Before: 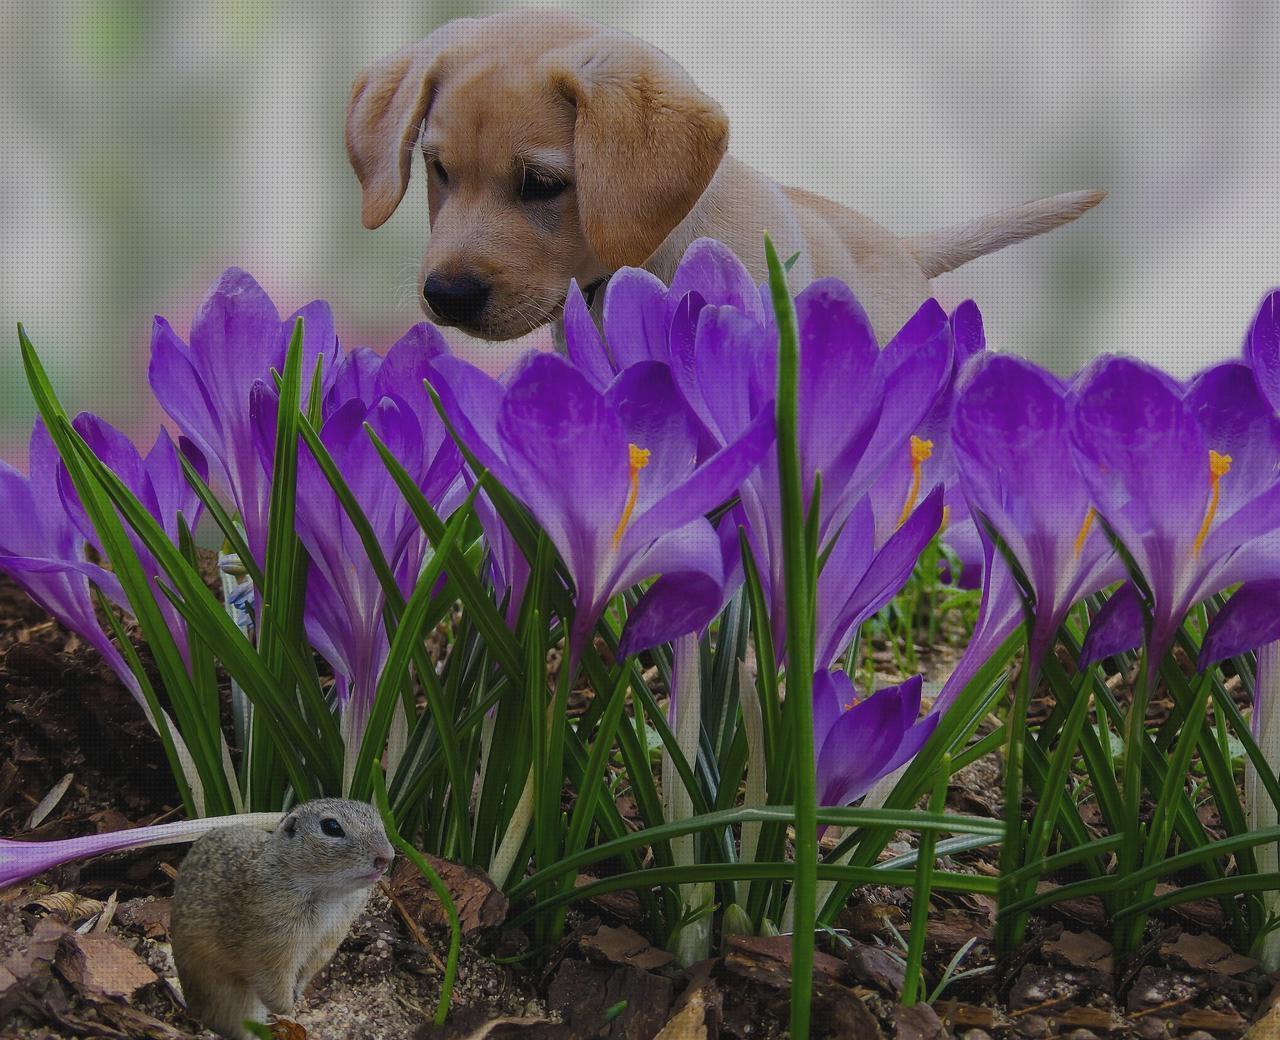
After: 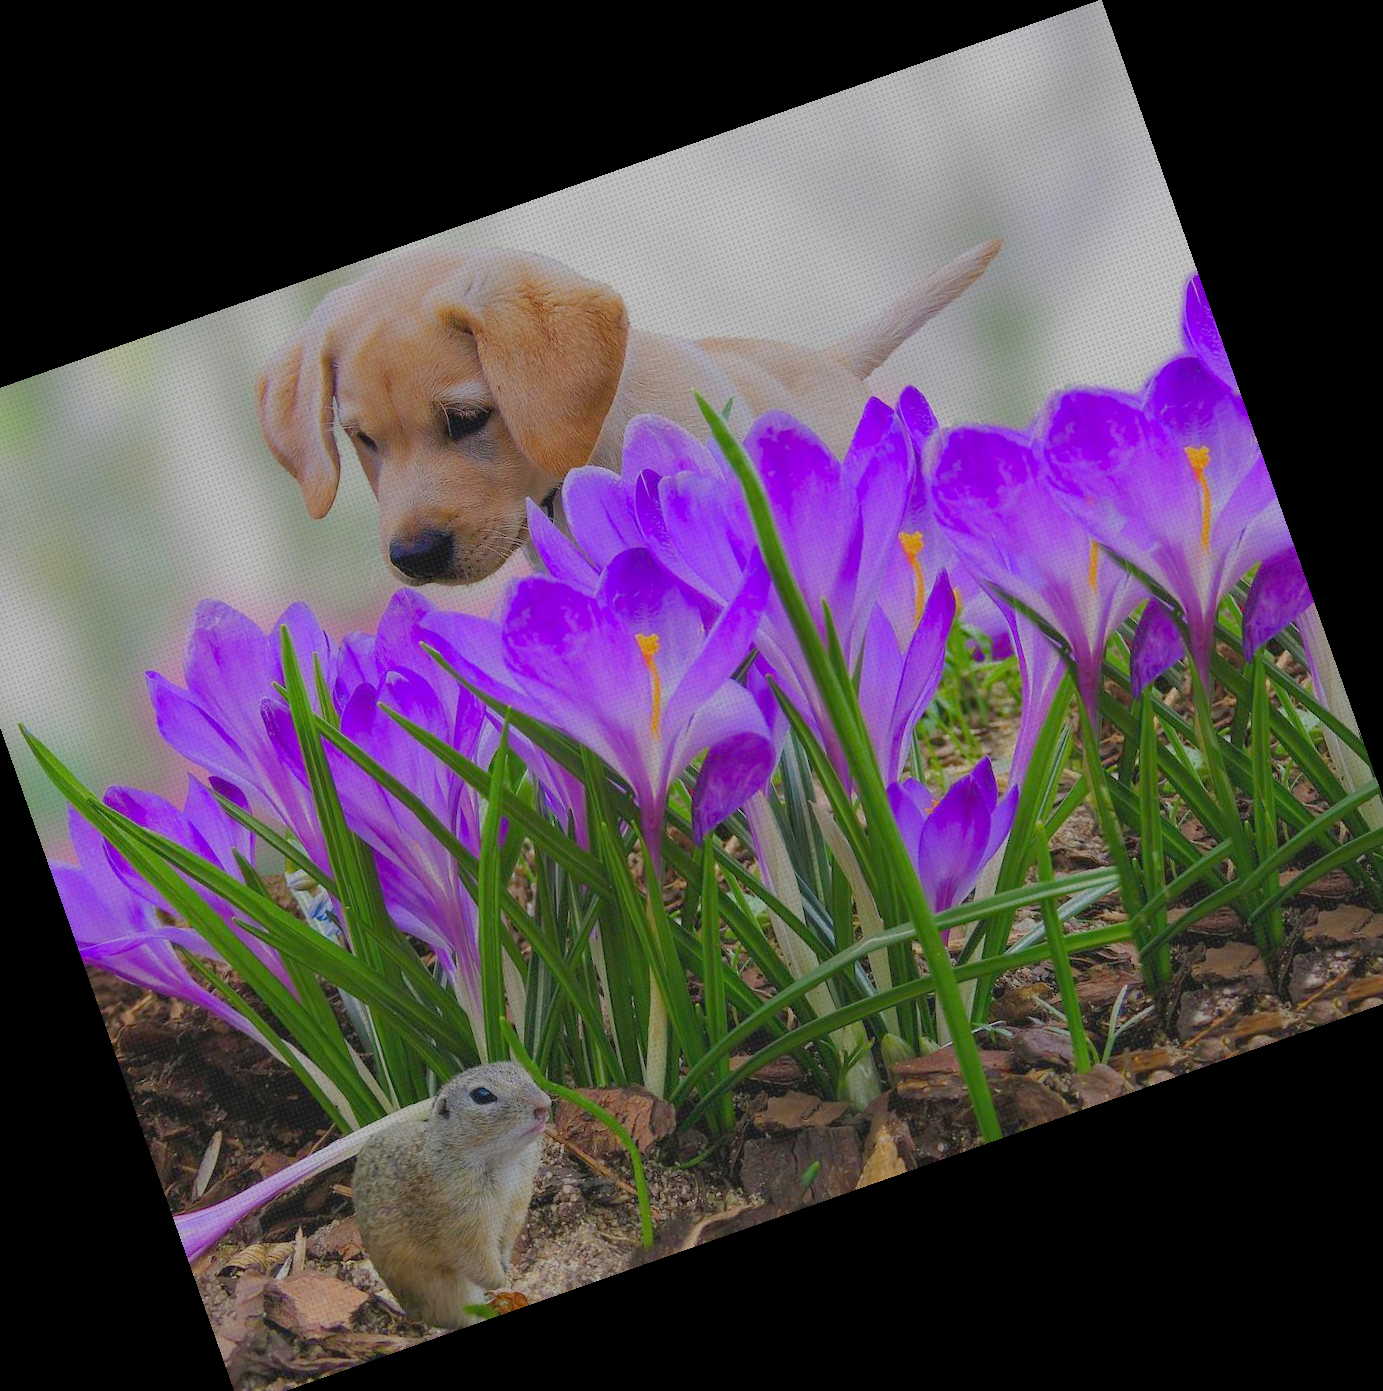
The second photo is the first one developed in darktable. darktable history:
crop and rotate: angle 19.43°, left 6.812%, right 4.125%, bottom 1.087%
tone curve: curves: ch0 [(0, 0) (0.004, 0.008) (0.077, 0.156) (0.169, 0.29) (0.774, 0.774) (1, 1)], color space Lab, linked channels, preserve colors none
